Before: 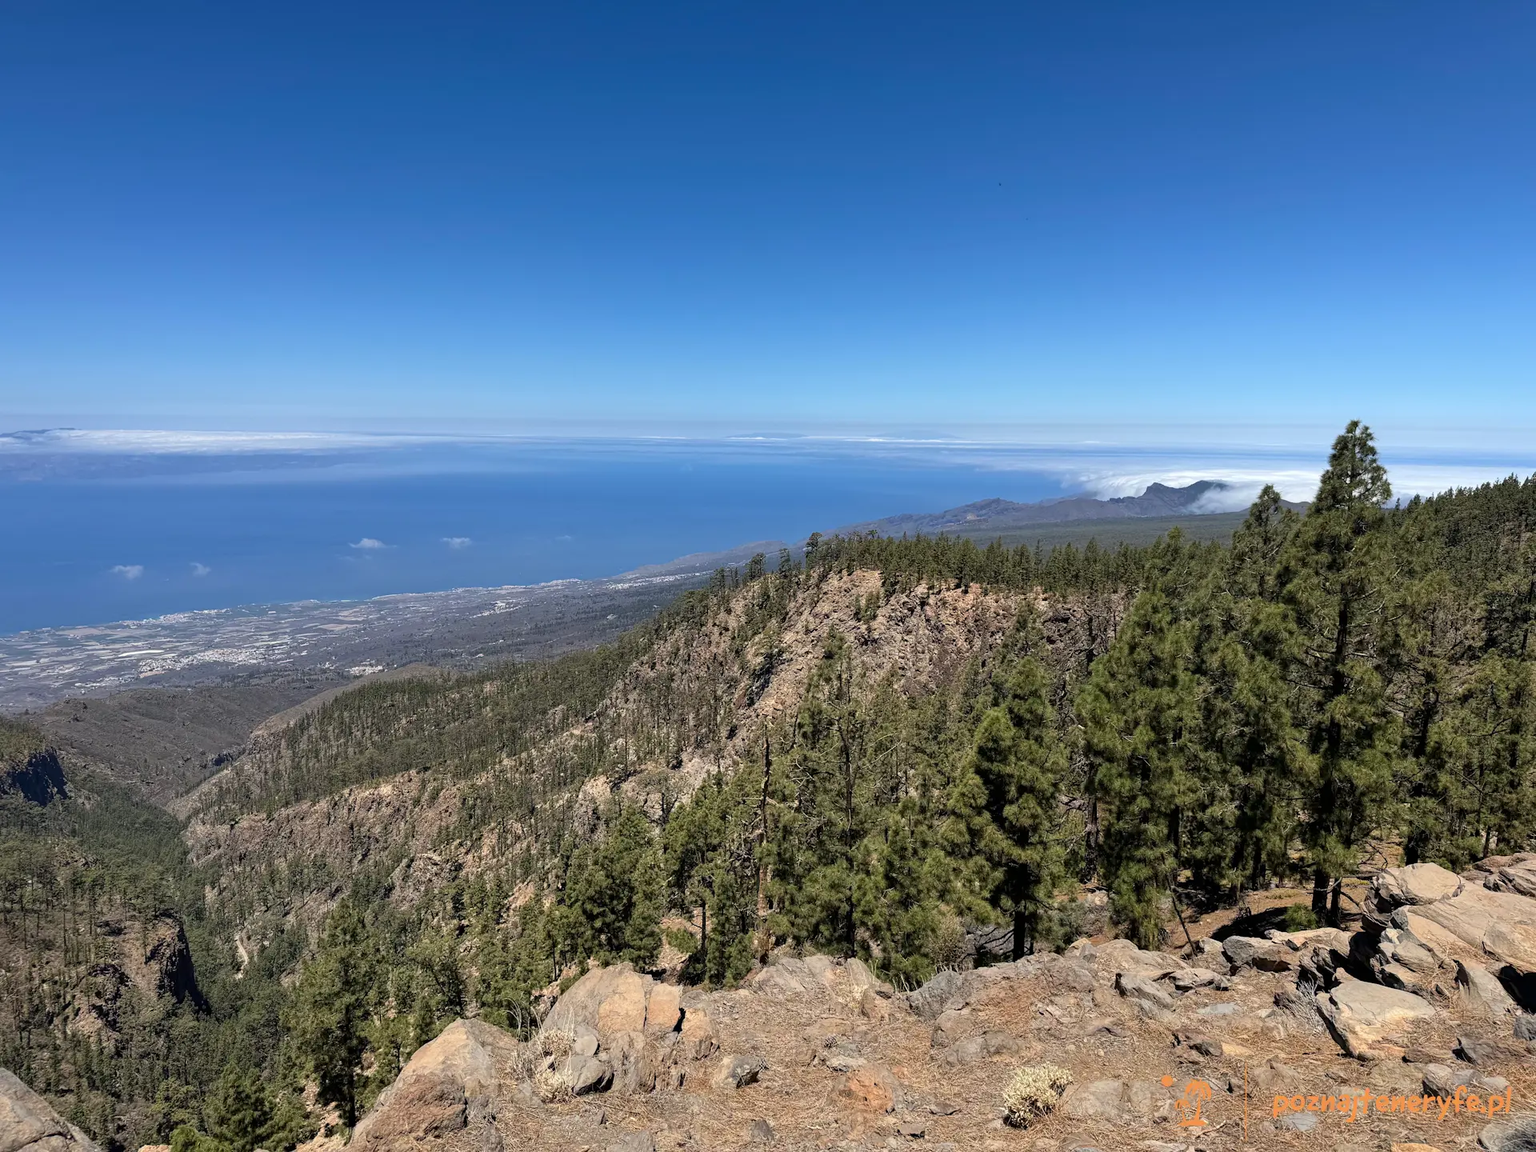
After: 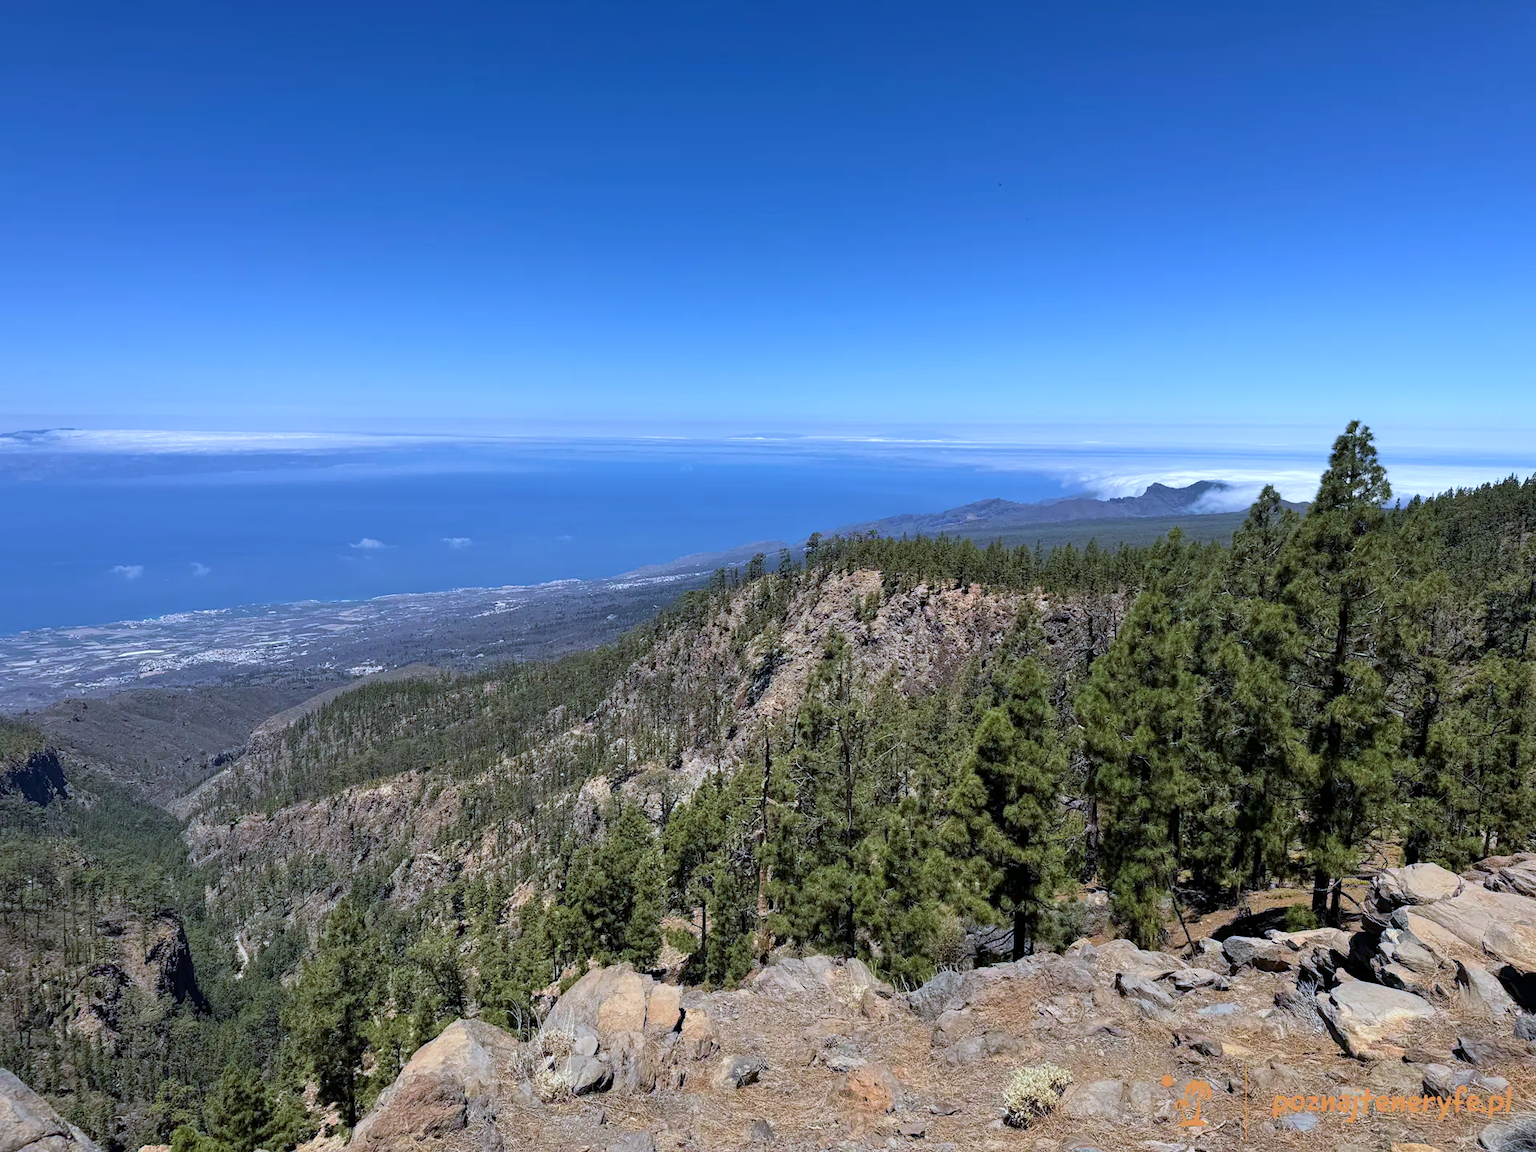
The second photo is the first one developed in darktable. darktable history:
velvia: on, module defaults
white balance: red 0.926, green 1.003, blue 1.133
